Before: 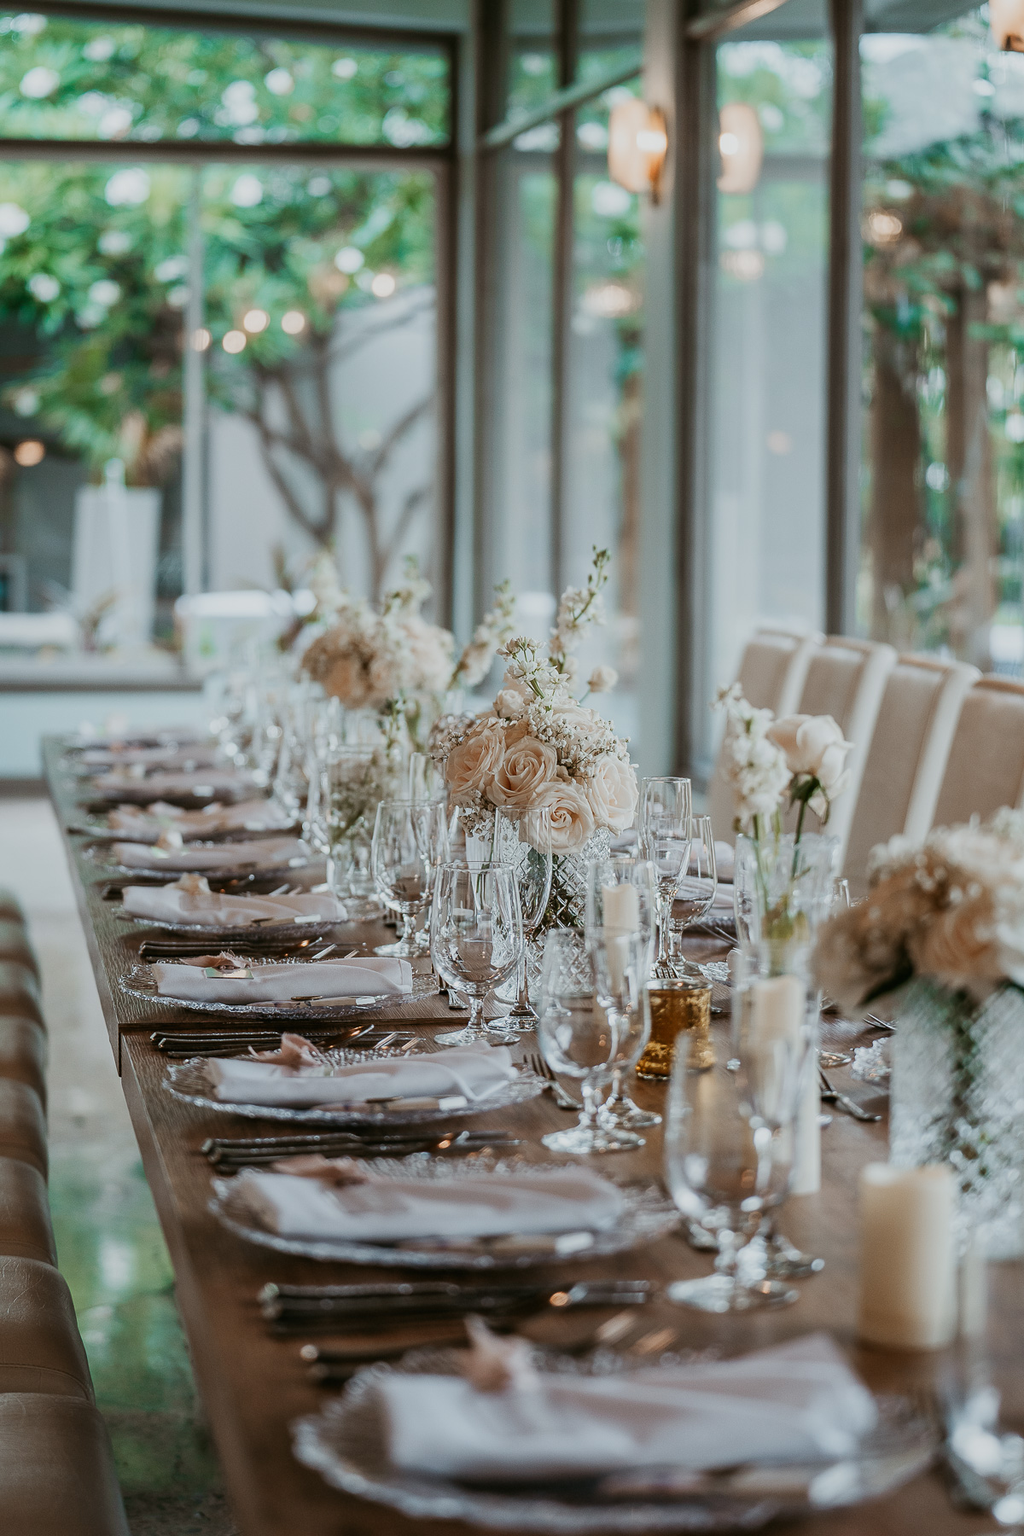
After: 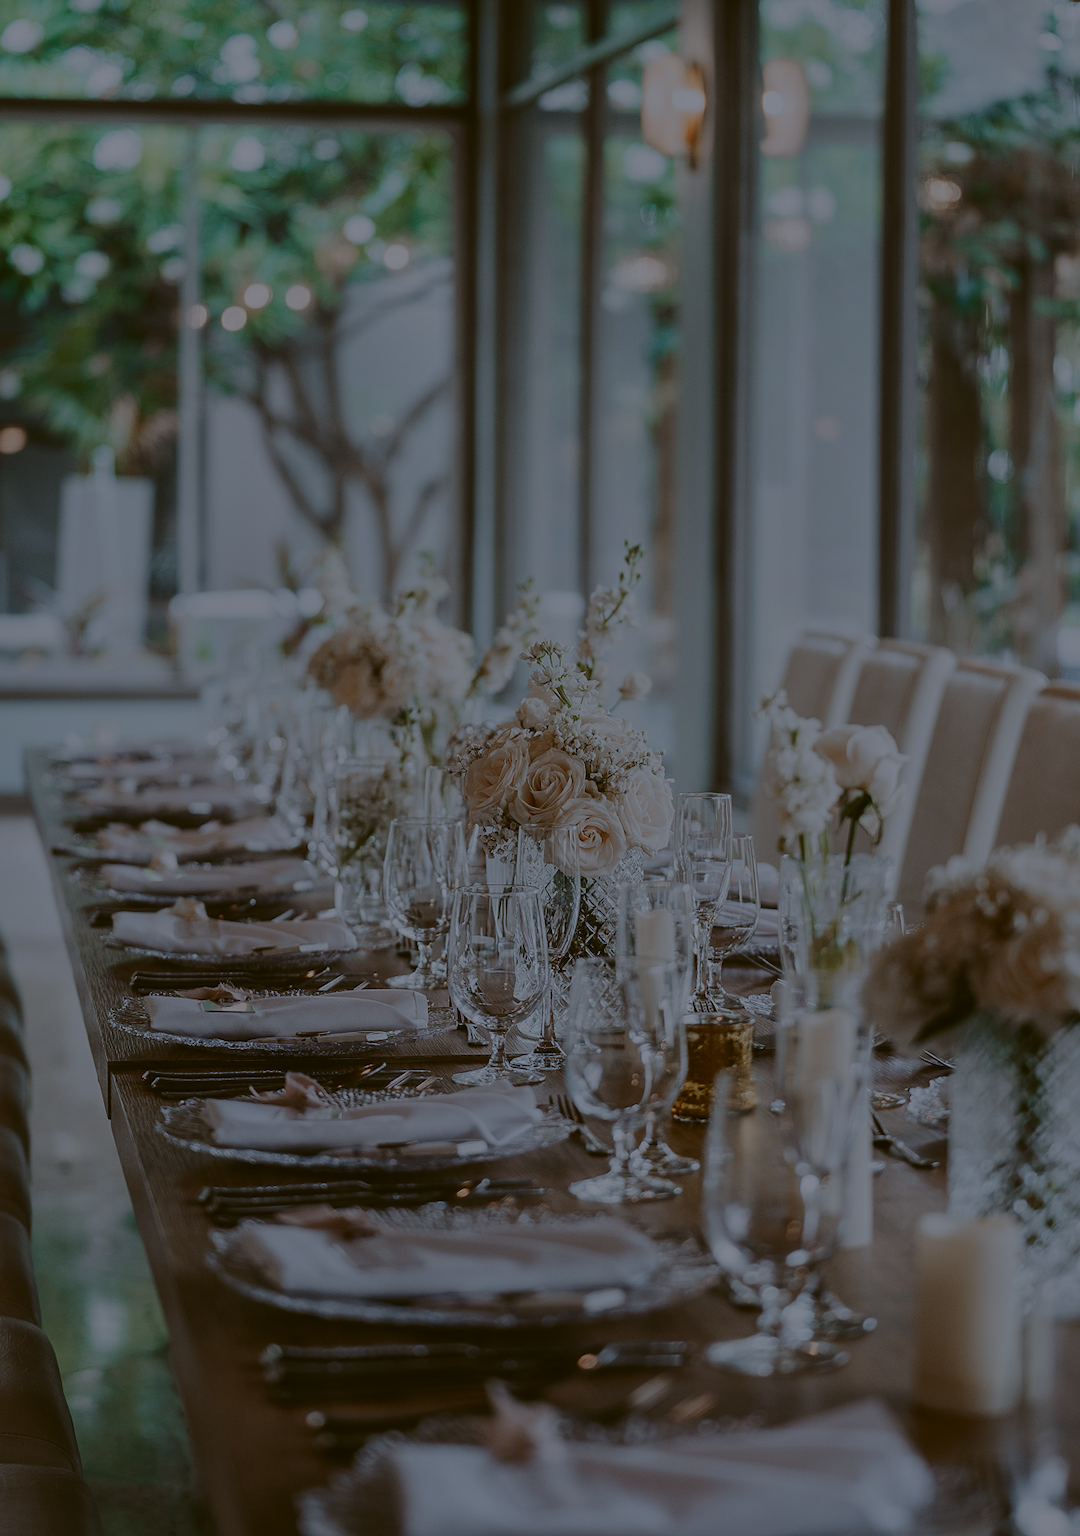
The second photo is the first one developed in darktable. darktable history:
color balance: lift [1.004, 1.002, 1.002, 0.998], gamma [1, 1.007, 1.002, 0.993], gain [1, 0.977, 1.013, 1.023], contrast -3.64%
white balance: red 1.004, blue 1.096
tone equalizer: -8 EV -2 EV, -7 EV -2 EV, -6 EV -2 EV, -5 EV -2 EV, -4 EV -2 EV, -3 EV -2 EV, -2 EV -2 EV, -1 EV -1.63 EV, +0 EV -2 EV
crop: left 1.964%, top 3.251%, right 1.122%, bottom 4.933%
